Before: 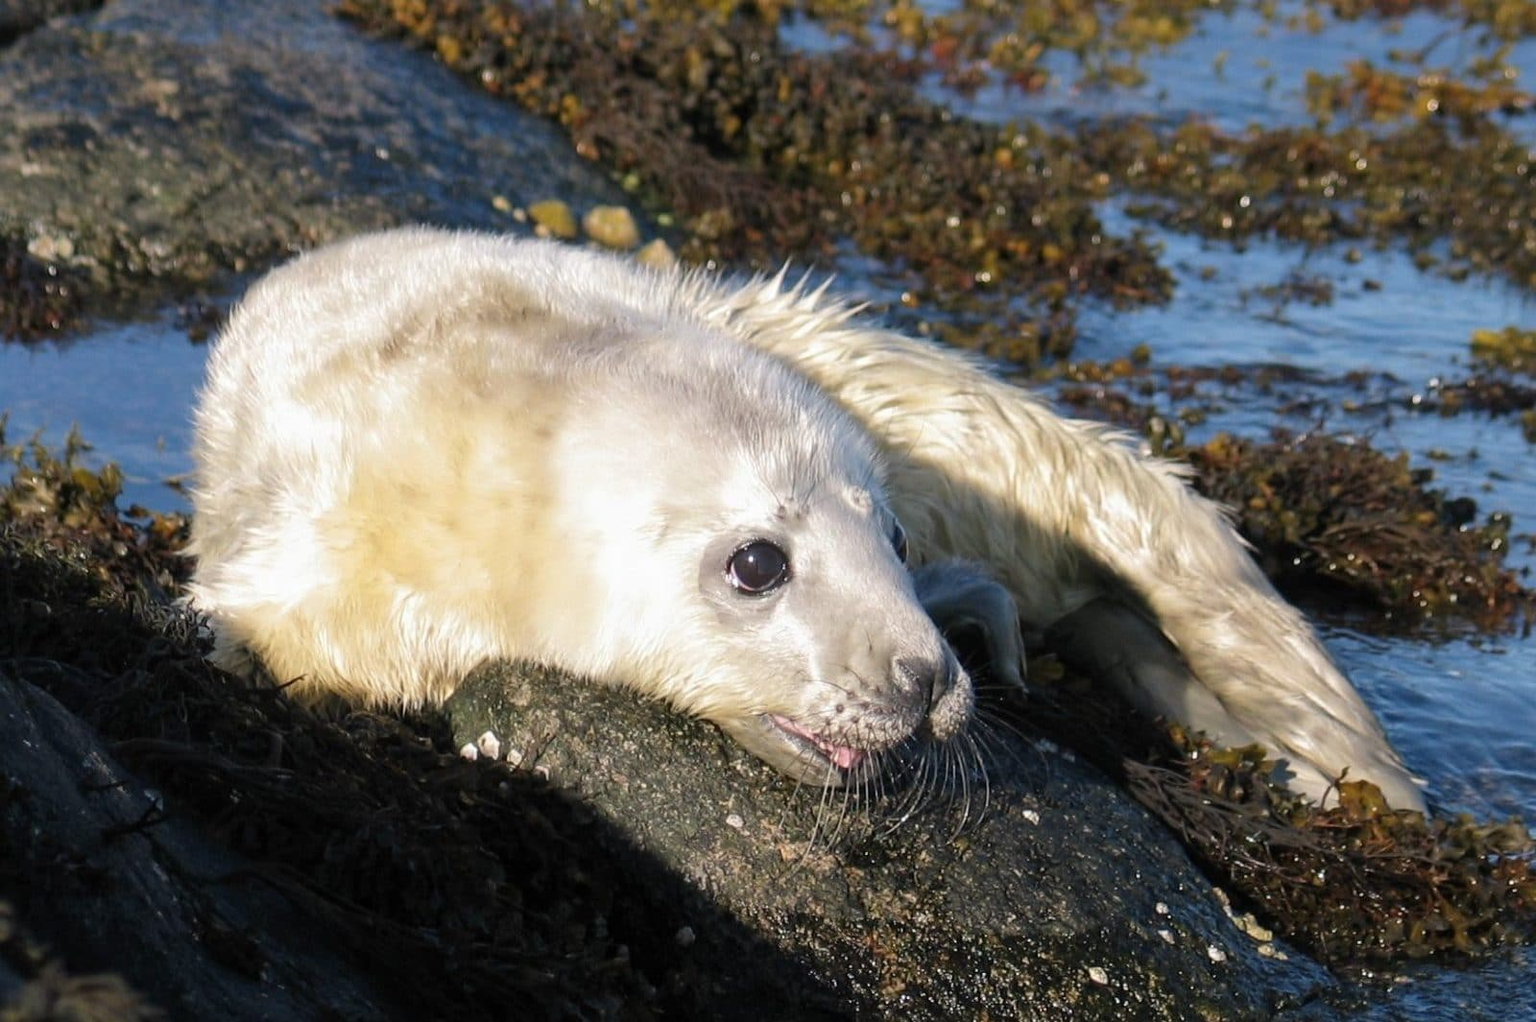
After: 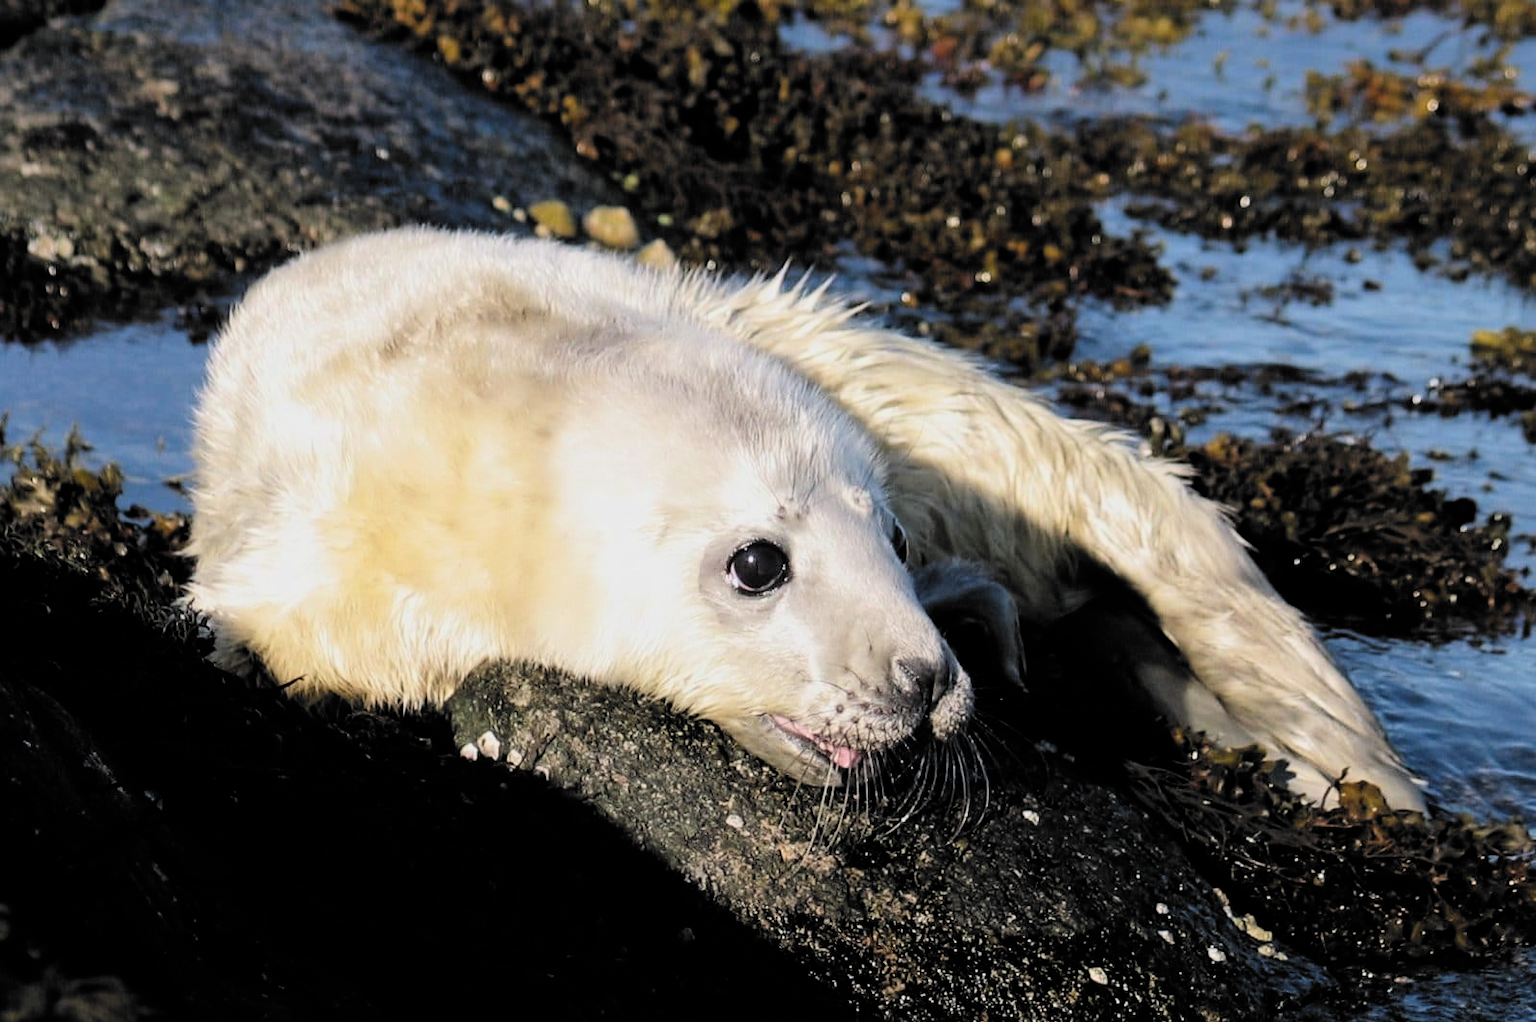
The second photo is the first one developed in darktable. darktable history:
filmic rgb: black relative exposure -5.13 EV, white relative exposure 3.53 EV, threshold 5.99 EV, hardness 3.17, contrast 1.408, highlights saturation mix -28.6%, color science v6 (2022), enable highlight reconstruction true
